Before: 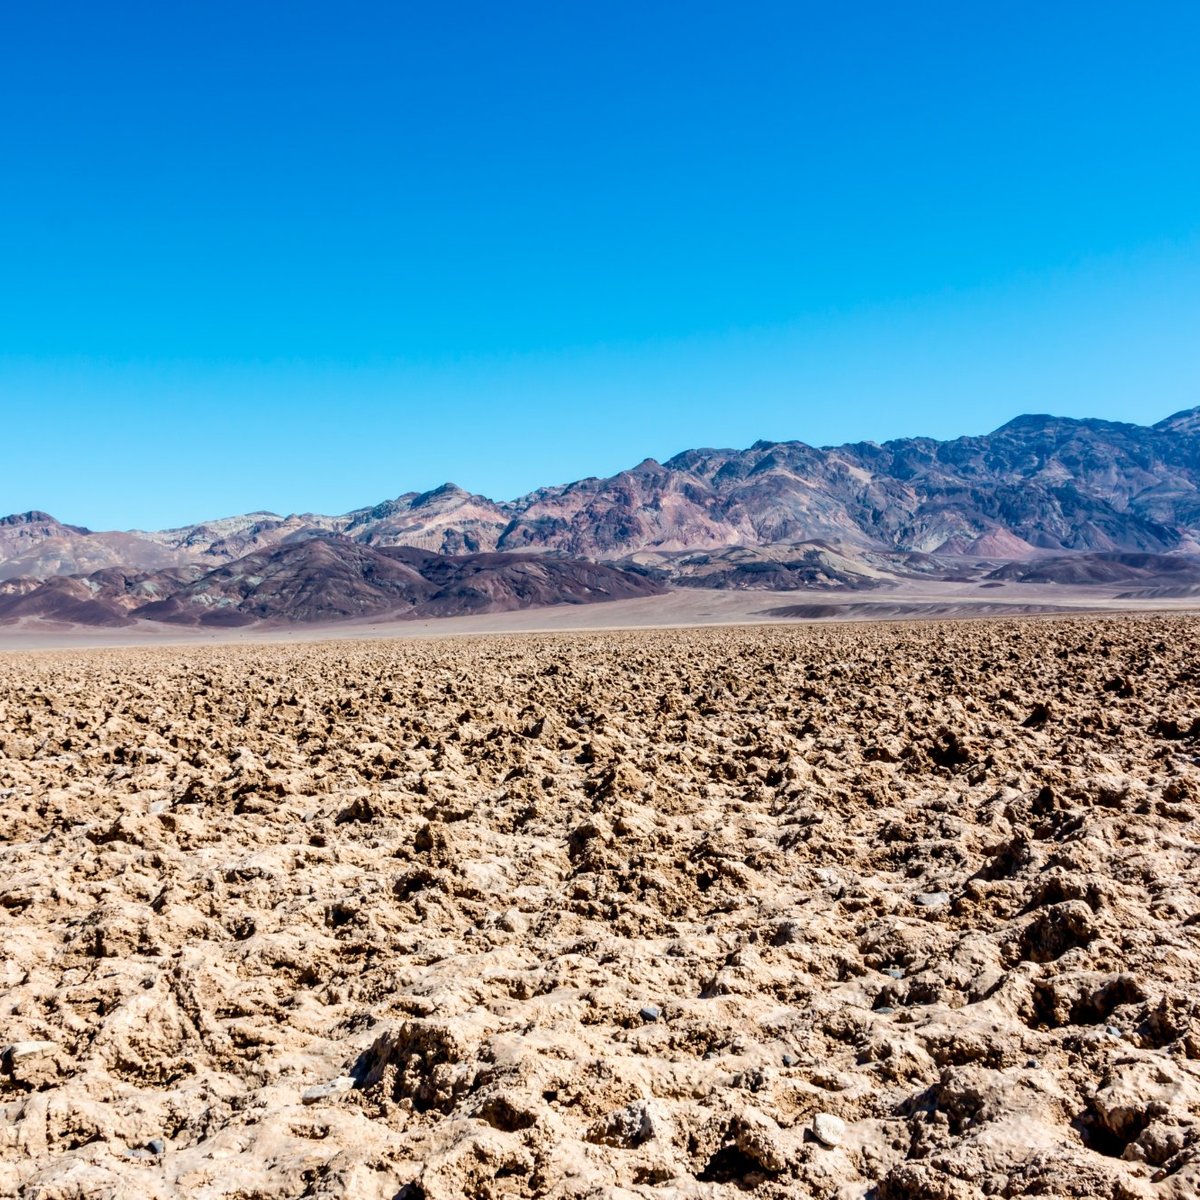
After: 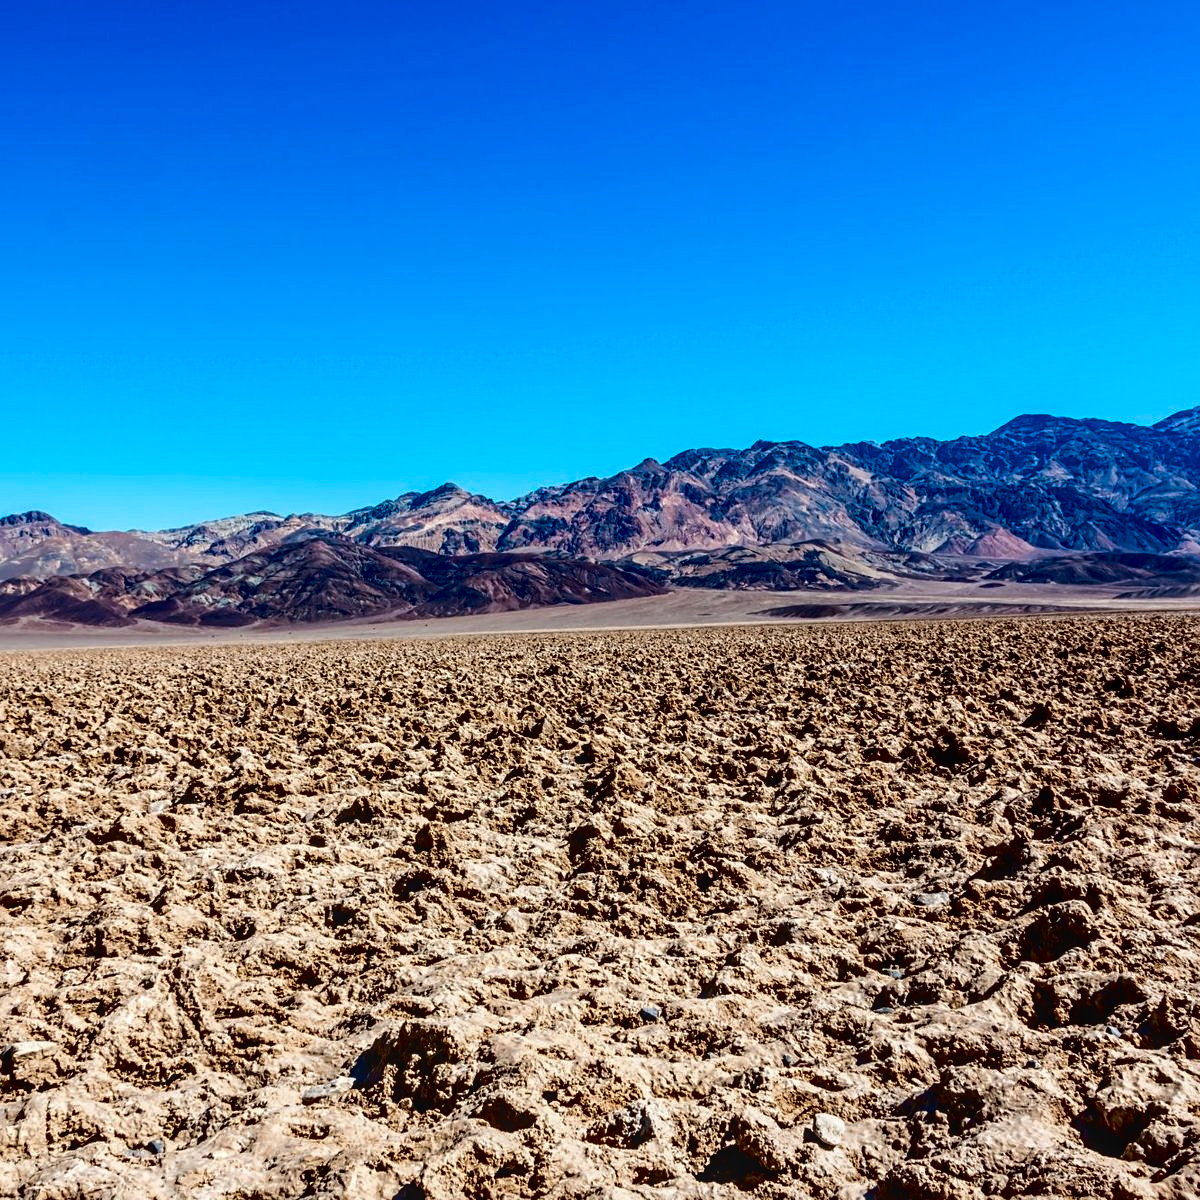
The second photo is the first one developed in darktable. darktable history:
color zones: curves: ch1 [(0.25, 0.5) (0.747, 0.71)]
local contrast: on, module defaults
sharpen: radius 2.529, amount 0.323
fill light: exposure -2 EV, width 8.6
contrast brightness saturation: brightness -0.2, saturation 0.08
